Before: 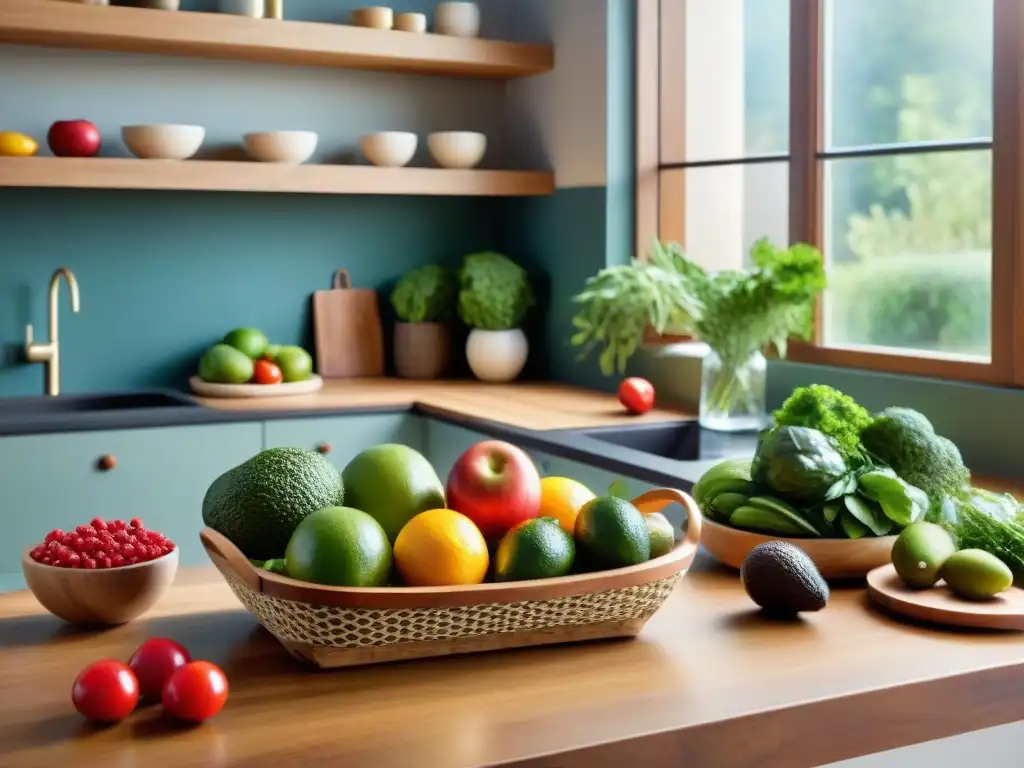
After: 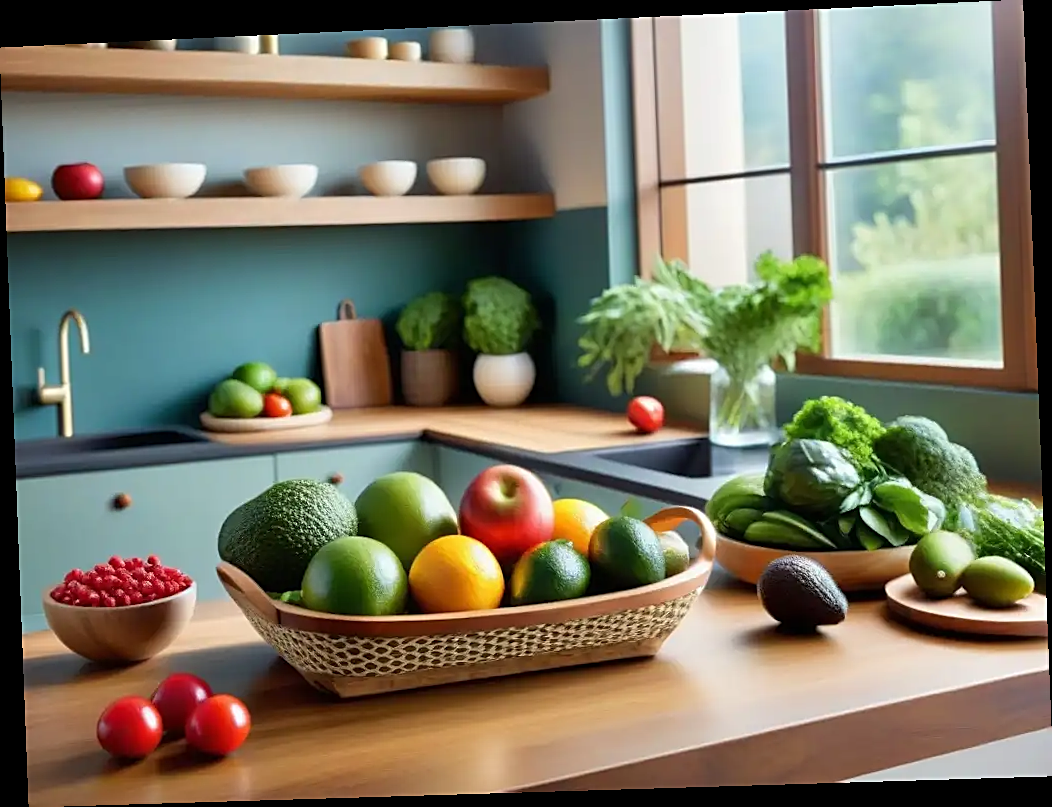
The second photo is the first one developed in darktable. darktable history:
sharpen: on, module defaults
rotate and perspective: rotation -2.22°, lens shift (horizontal) -0.022, automatic cropping off
